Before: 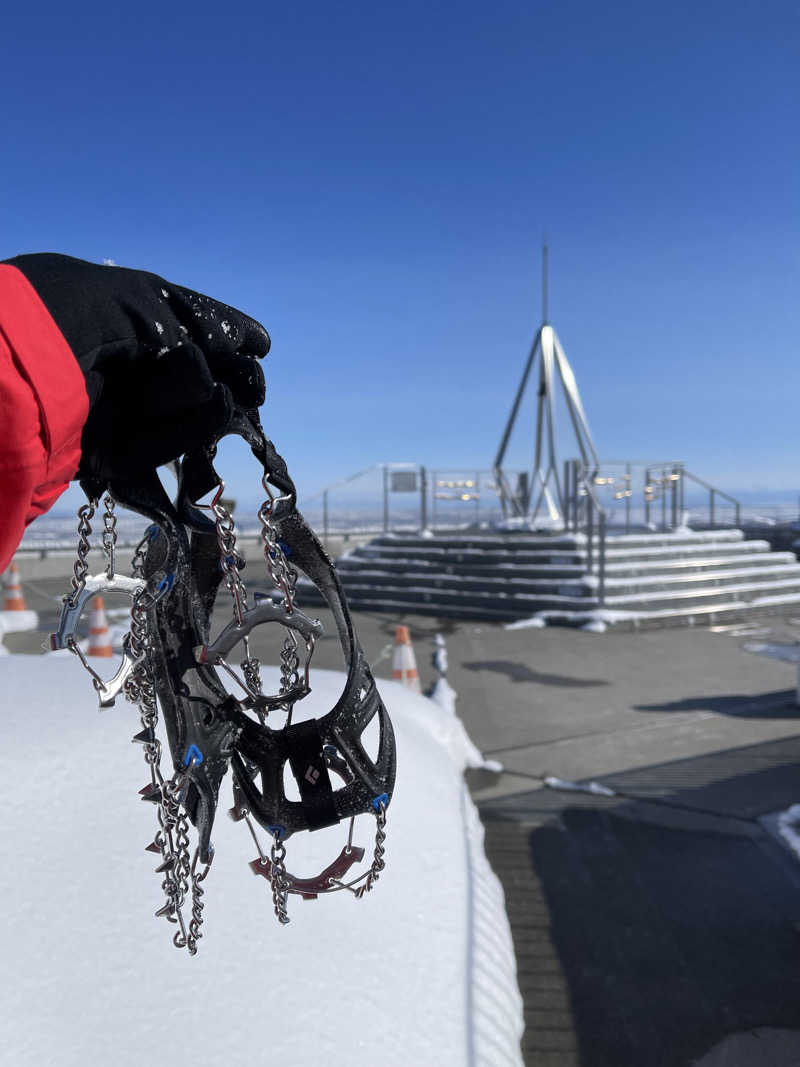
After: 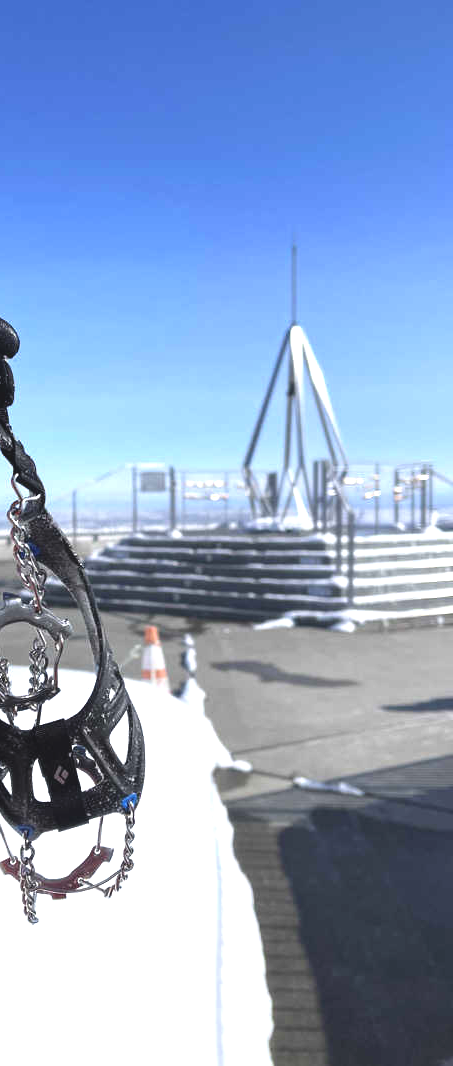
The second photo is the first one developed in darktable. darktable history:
exposure: black level correction -0.005, exposure 1.007 EV, compensate highlight preservation false
crop: left 31.492%, top 0.024%, right 11.846%
